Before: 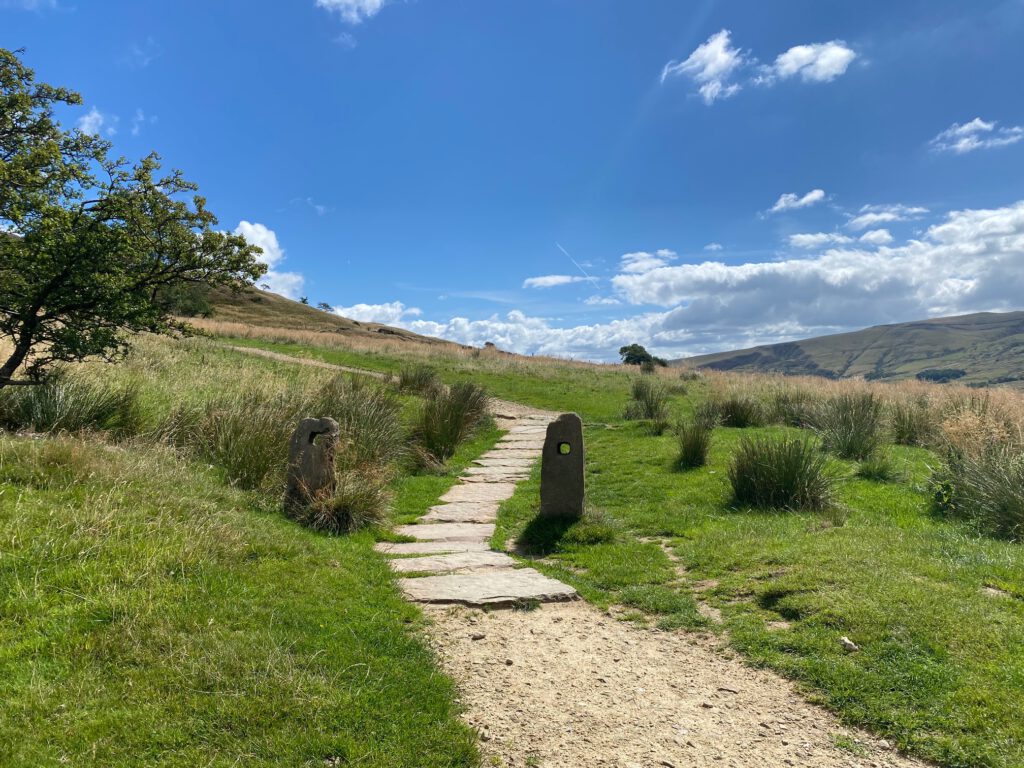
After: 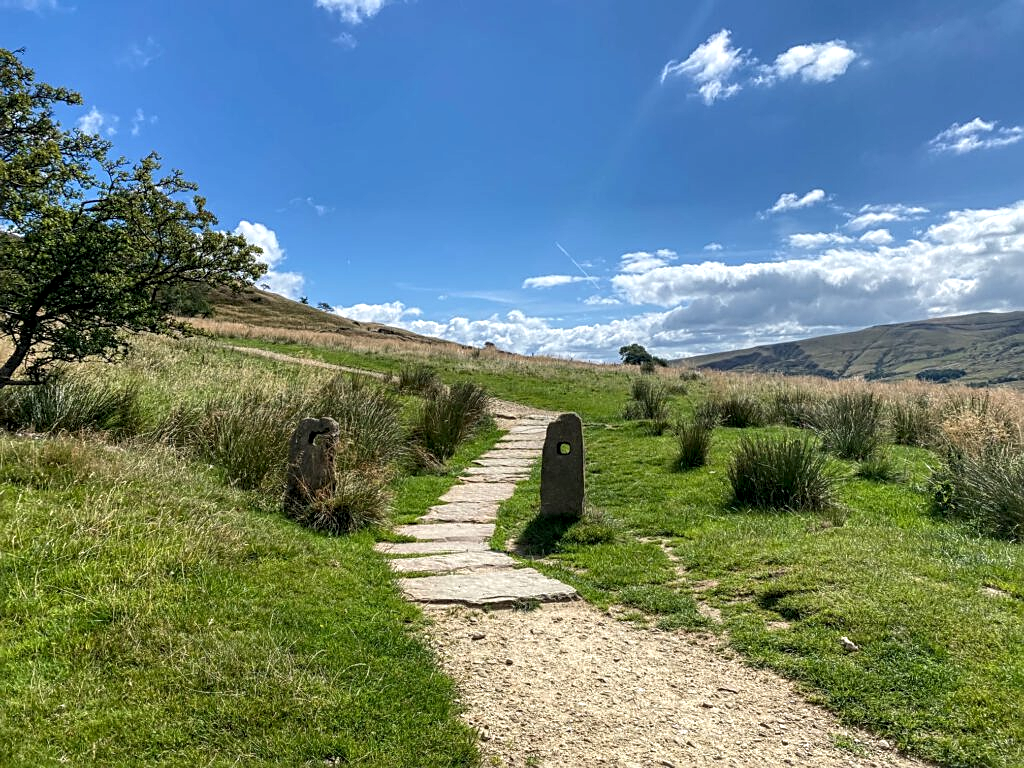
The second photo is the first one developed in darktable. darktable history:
local contrast: highlights 61%, detail 143%, midtone range 0.424
sharpen: on, module defaults
shadows and highlights: shadows 19.9, highlights -19.92, soften with gaussian
